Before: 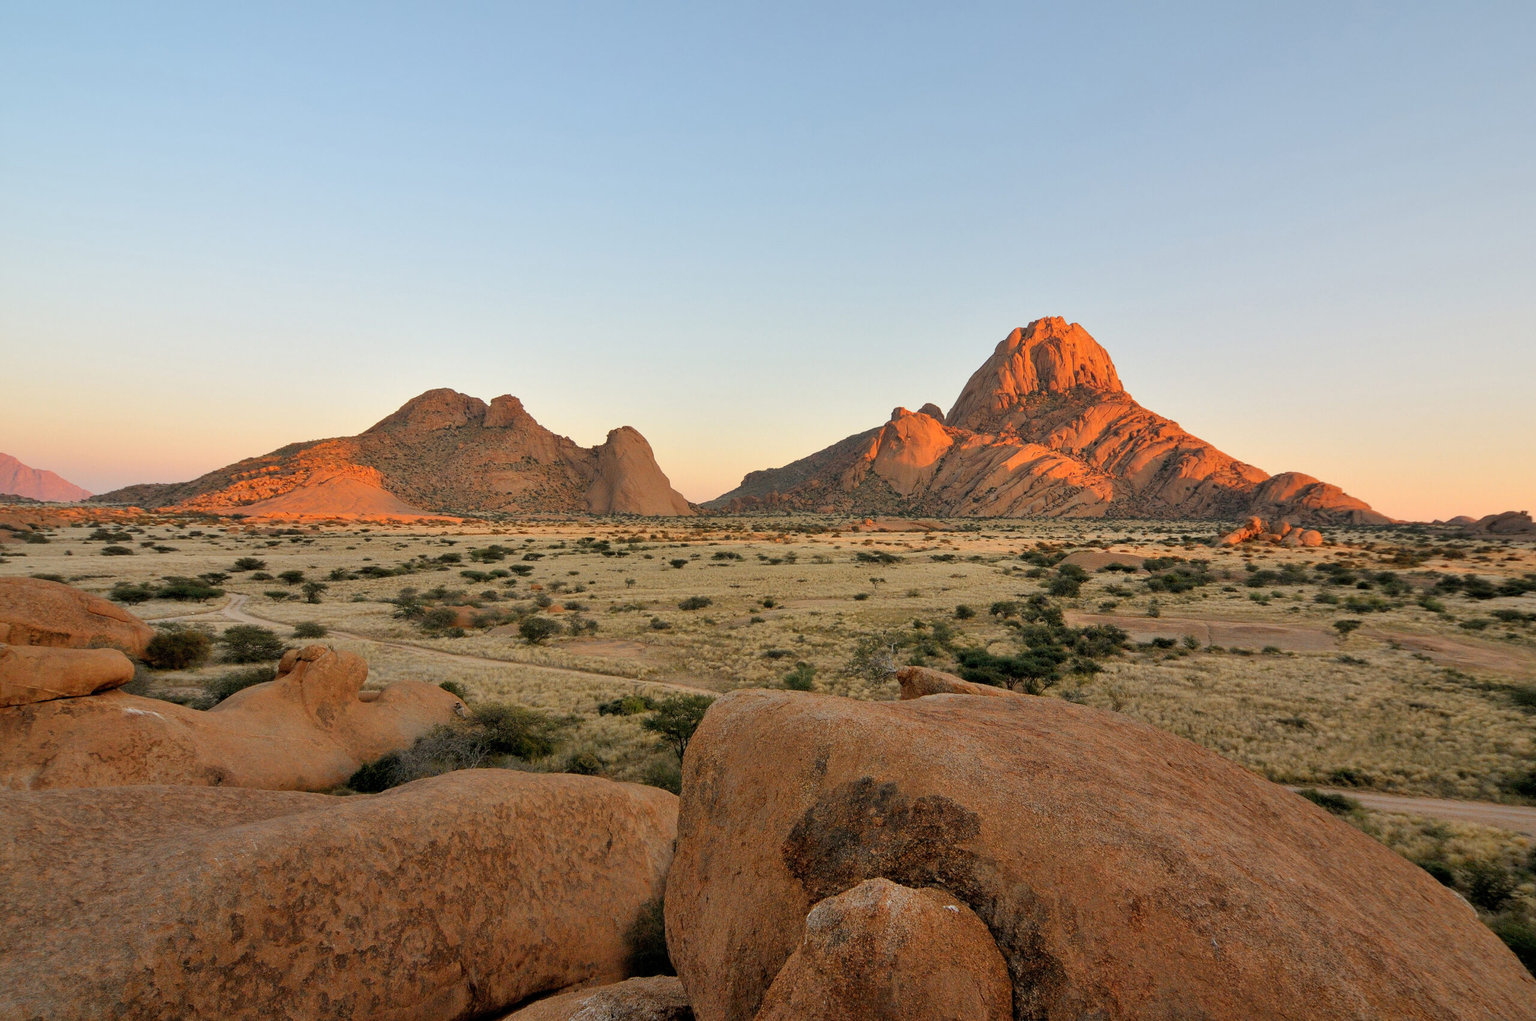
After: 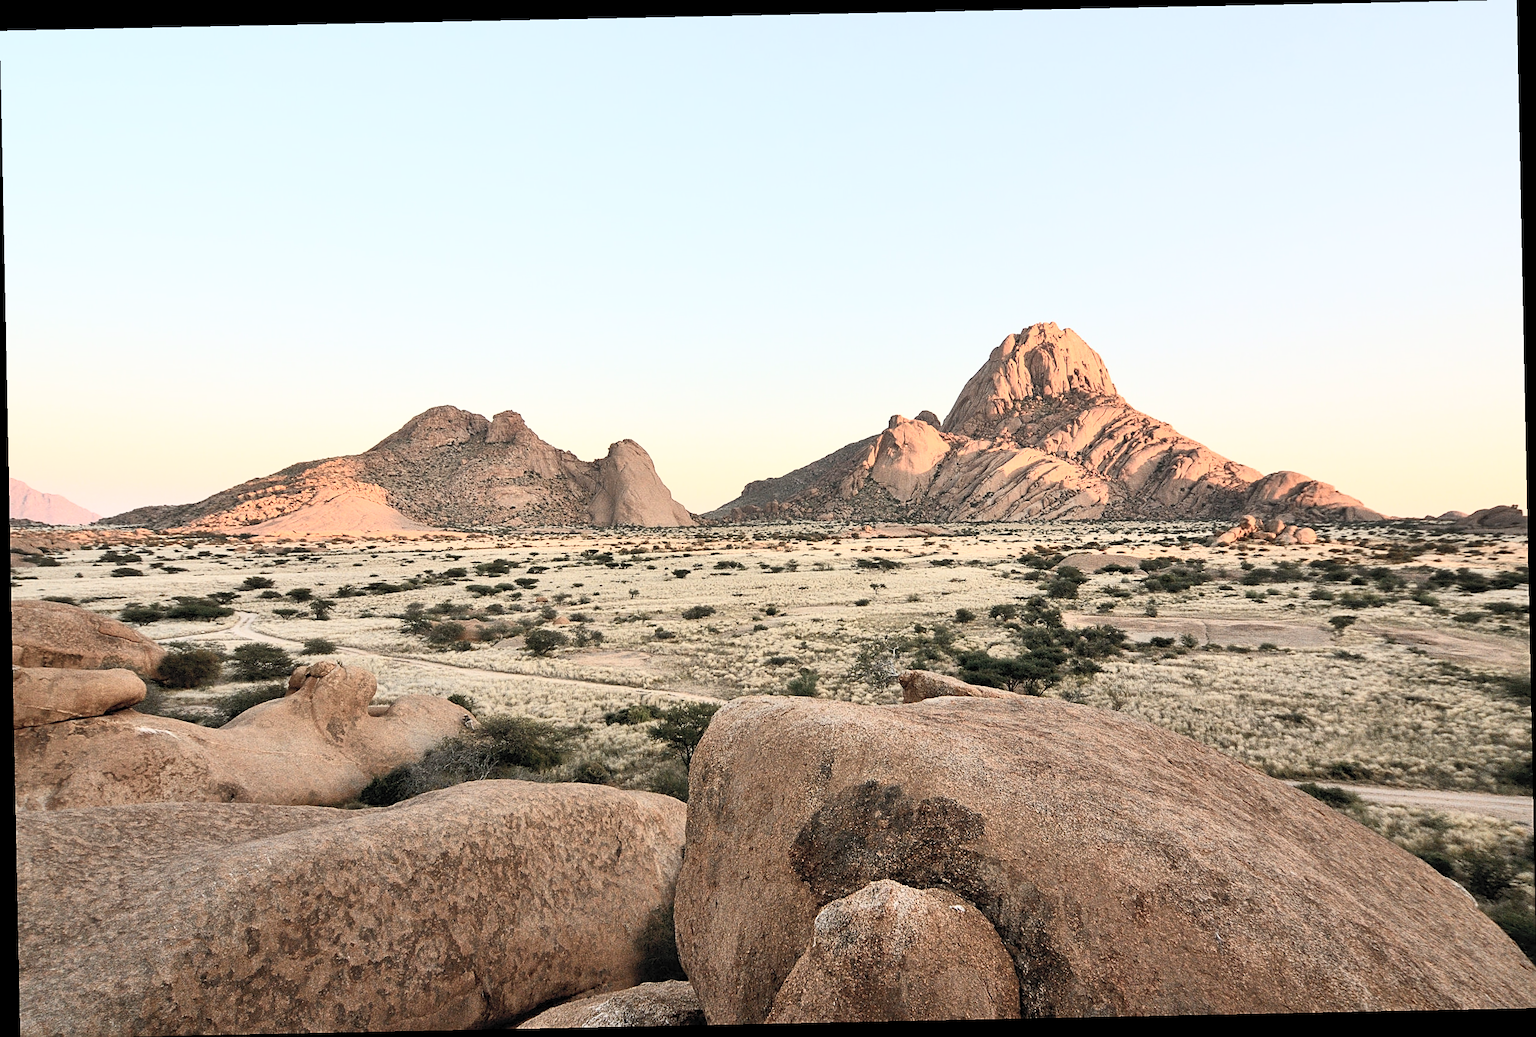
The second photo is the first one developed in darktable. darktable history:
rotate and perspective: rotation -1.17°, automatic cropping off
sharpen: on, module defaults
contrast brightness saturation: contrast 0.57, brightness 0.57, saturation -0.34
